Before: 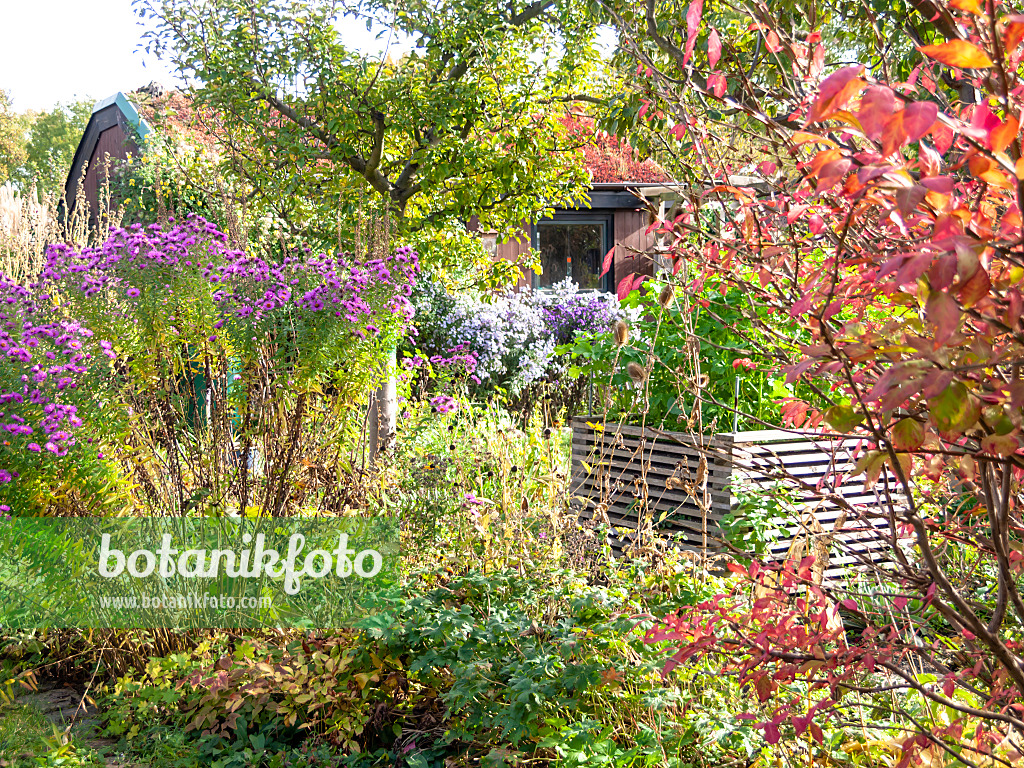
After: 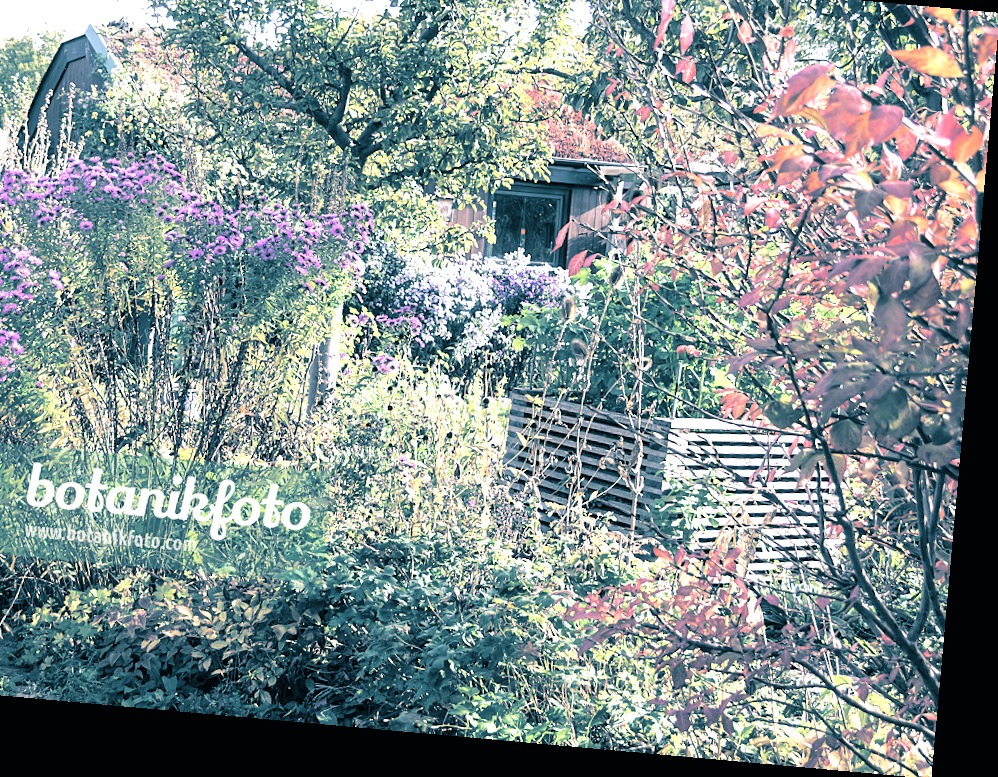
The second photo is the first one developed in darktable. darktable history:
white balance: red 1.004, blue 1.096
crop and rotate: left 8.262%, top 9.226%
rotate and perspective: rotation 5.12°, automatic cropping off
contrast brightness saturation: contrast 0.06, brightness -0.01, saturation -0.23
color balance rgb: shadows lift › chroma 1%, shadows lift › hue 113°, highlights gain › chroma 0.2%, highlights gain › hue 333°, perceptual saturation grading › global saturation 20%, perceptual saturation grading › highlights -50%, perceptual saturation grading › shadows 25%, contrast -10%
split-toning: shadows › hue 212.4°, balance -70
exposure: black level correction 0, exposure 0.7 EV, compensate exposure bias true, compensate highlight preservation false
